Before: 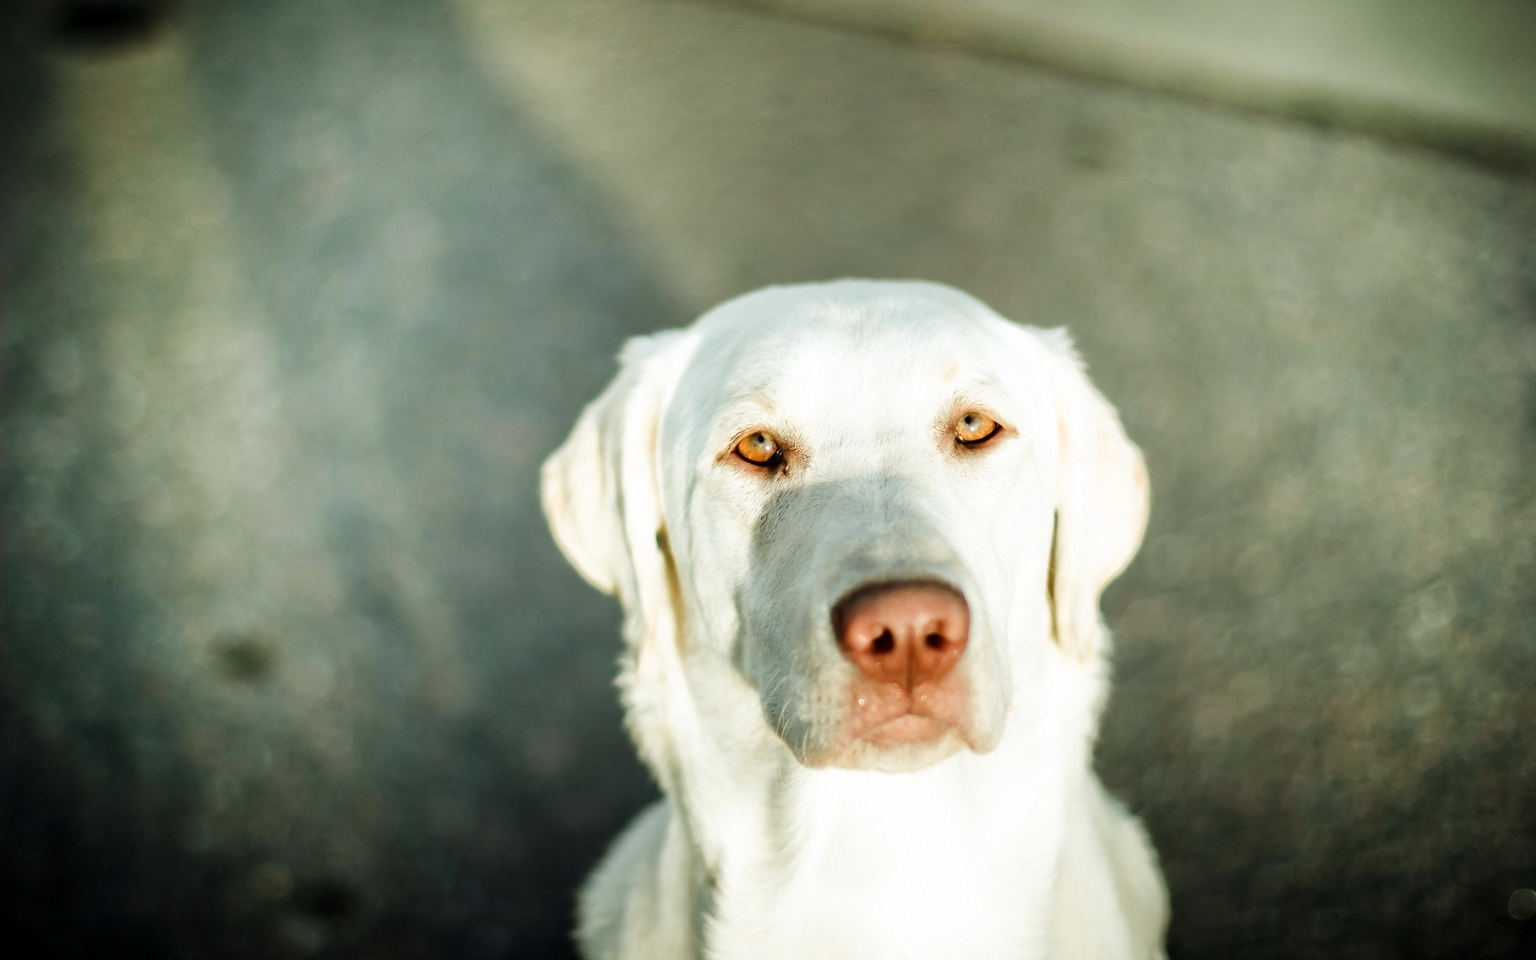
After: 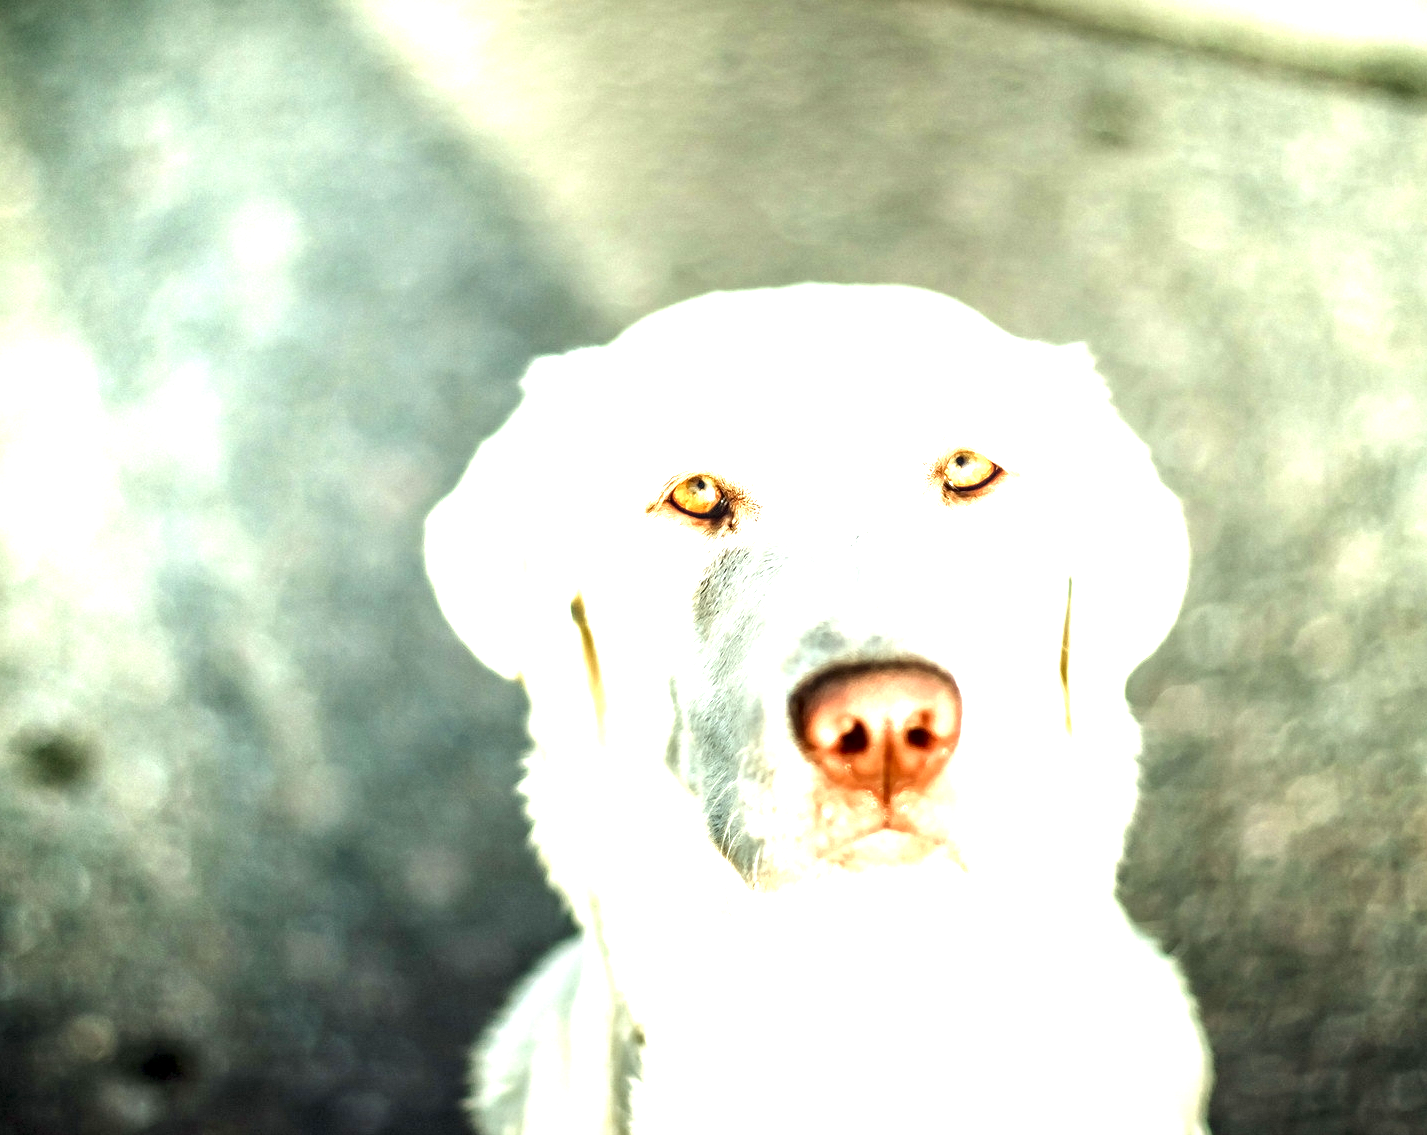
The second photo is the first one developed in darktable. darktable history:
crop and rotate: left 13.034%, top 5.41%, right 12.63%
exposure: black level correction 0, exposure 1.438 EV, compensate highlight preservation false
tone equalizer: mask exposure compensation -0.5 EV
local contrast: highlights 18%, detail 186%
